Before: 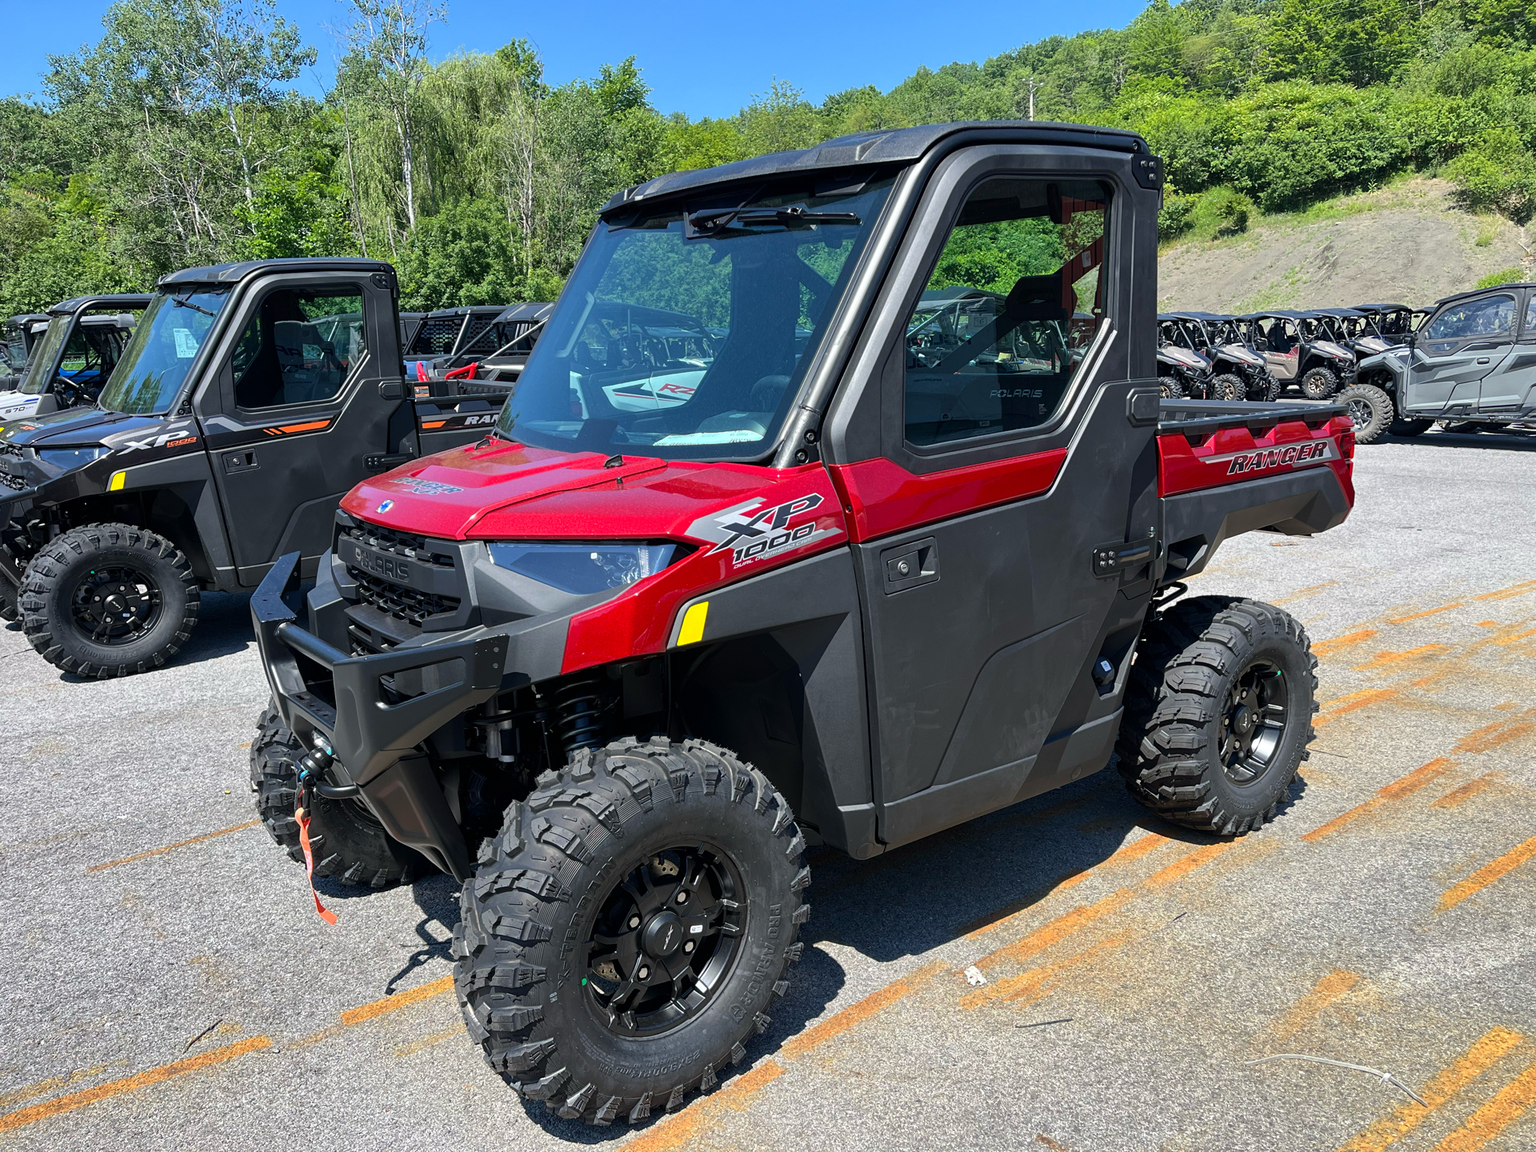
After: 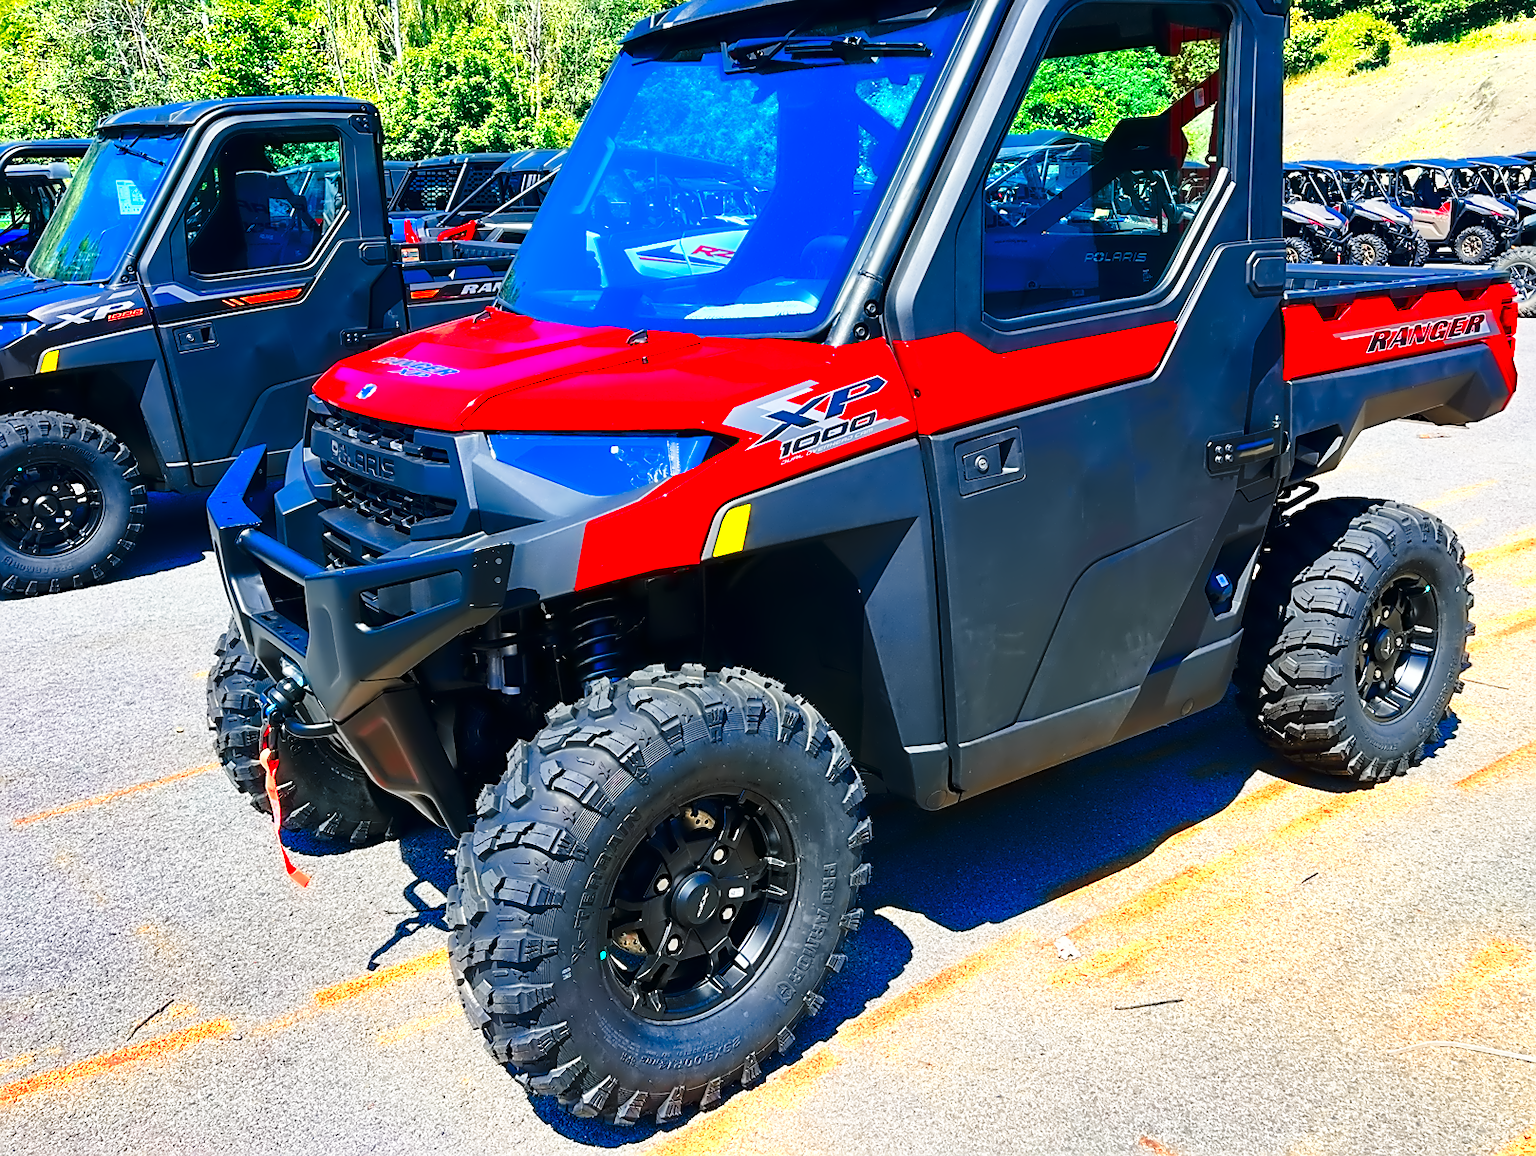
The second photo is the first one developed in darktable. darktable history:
crop and rotate: left 4.98%, top 15.37%, right 10.707%
sharpen: on, module defaults
color correction: highlights b* 0.067, saturation 2.97
base curve: curves: ch0 [(0, 0) (0.028, 0.03) (0.121, 0.232) (0.46, 0.748) (0.859, 0.968) (1, 1)], preserve colors none
color zones: curves: ch0 [(0, 0.473) (0.001, 0.473) (0.226, 0.548) (0.4, 0.589) (0.525, 0.54) (0.728, 0.403) (0.999, 0.473) (1, 0.473)]; ch1 [(0, 0.619) (0.001, 0.619) (0.234, 0.388) (0.4, 0.372) (0.528, 0.422) (0.732, 0.53) (0.999, 0.619) (1, 0.619)]; ch2 [(0, 0.547) (0.001, 0.547) (0.226, 0.45) (0.4, 0.525) (0.525, 0.585) (0.8, 0.511) (0.999, 0.547) (1, 0.547)], mix 33.47%
contrast equalizer: octaves 7, y [[0.5 ×6], [0.5 ×6], [0.5 ×6], [0, 0.033, 0.067, 0.1, 0.133, 0.167], [0, 0.05, 0.1, 0.15, 0.2, 0.25]]
